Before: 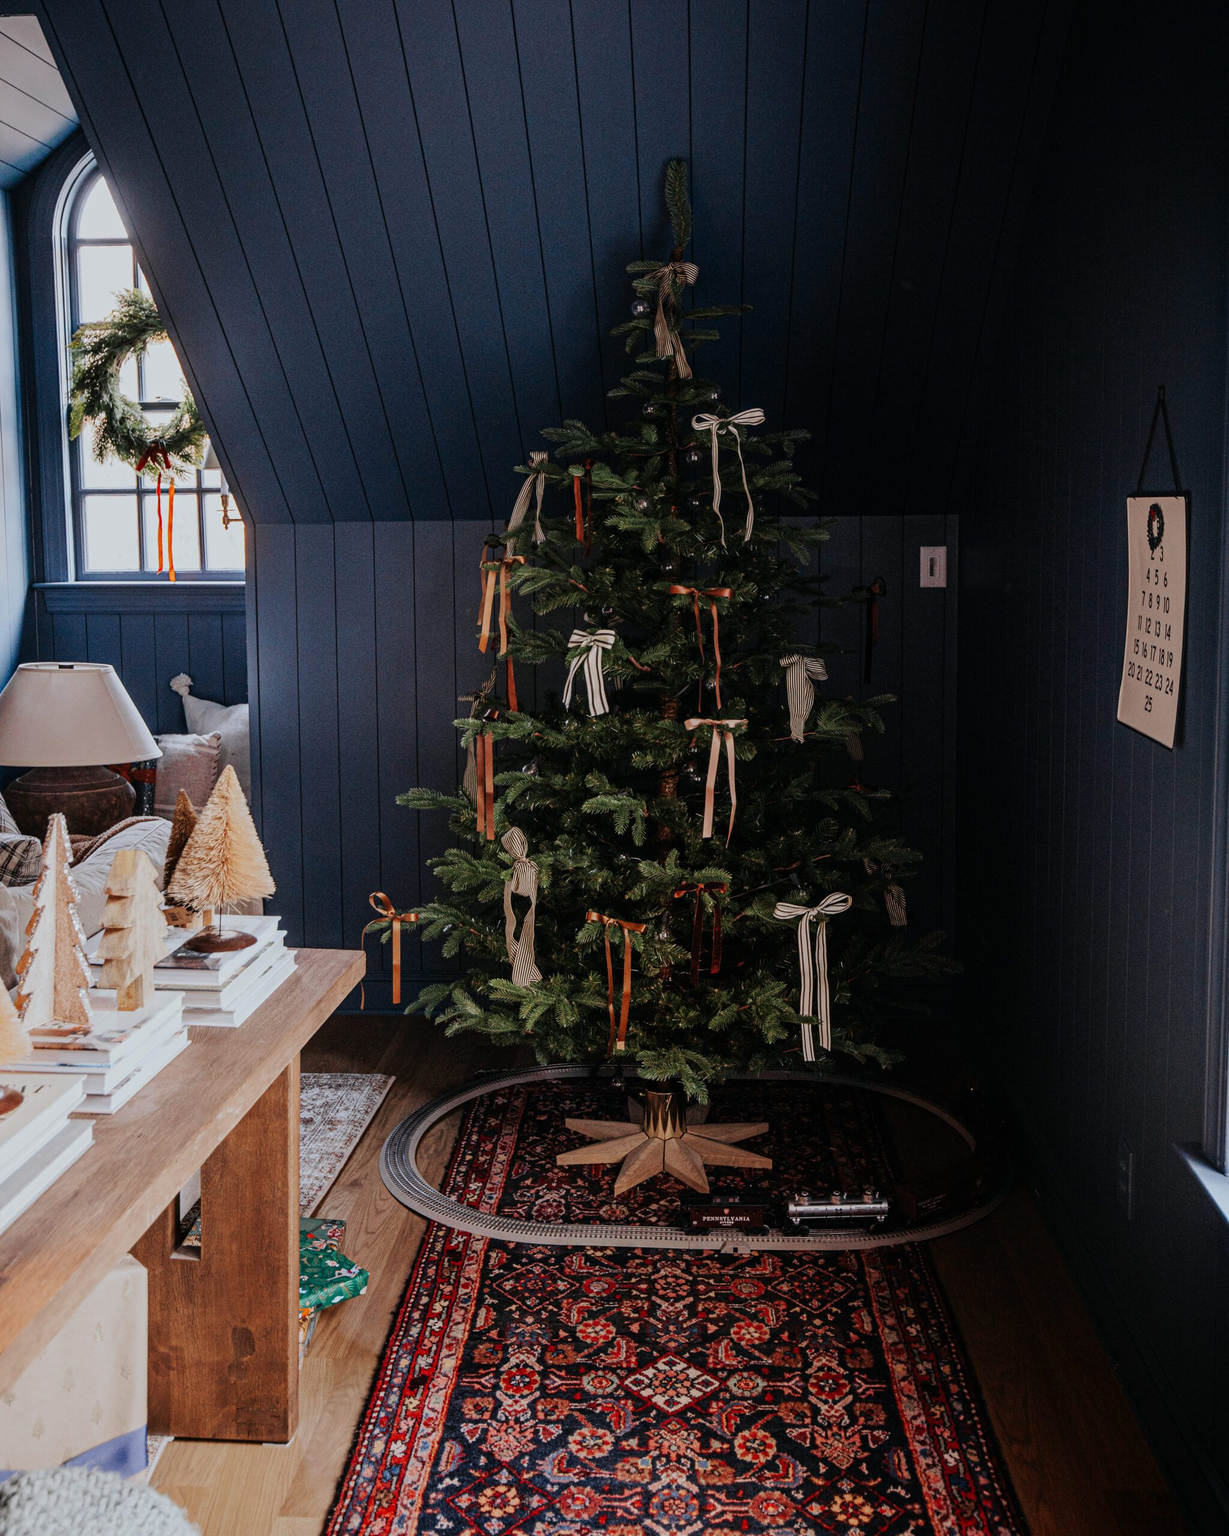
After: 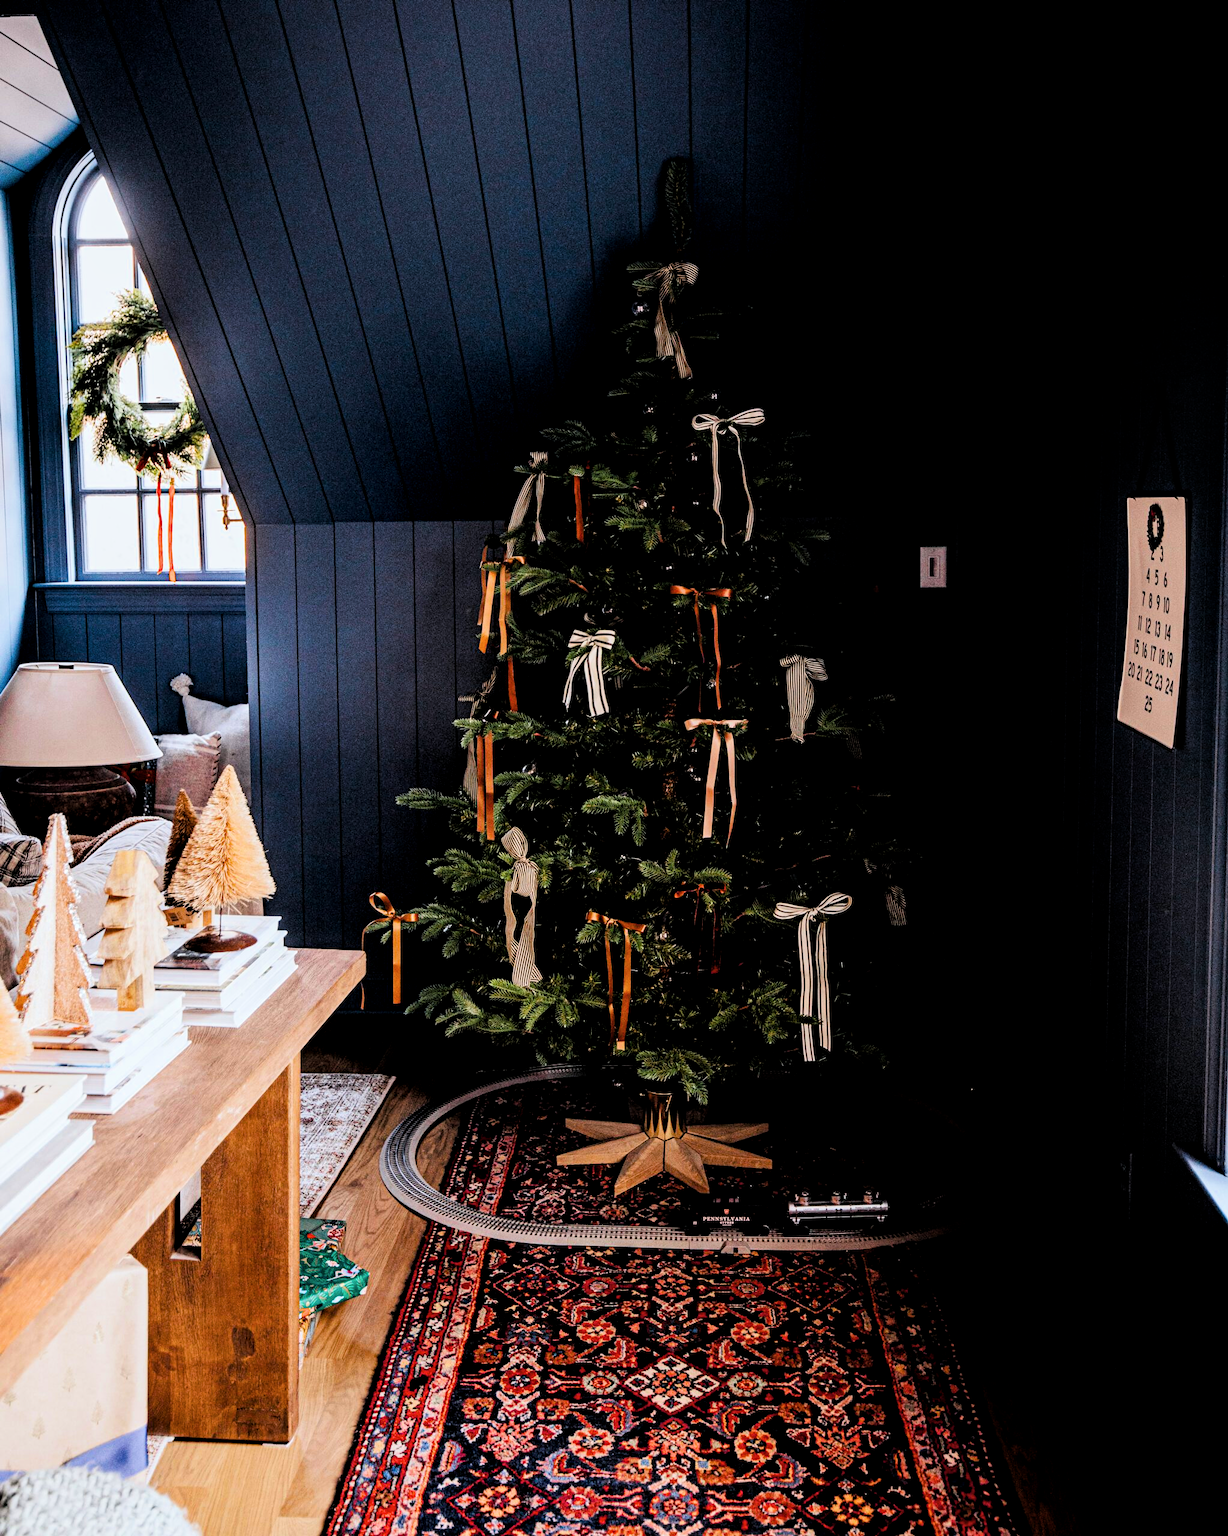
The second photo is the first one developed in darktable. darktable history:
local contrast: highlights 100%, shadows 100%, detail 120%, midtone range 0.2
exposure: exposure 0.6 EV, compensate highlight preservation false
filmic rgb: black relative exposure -4 EV, white relative exposure 3 EV, hardness 3.02, contrast 1.4
color balance rgb: linear chroma grading › global chroma 15%, perceptual saturation grading › global saturation 30%
contrast brightness saturation: saturation -0.05
